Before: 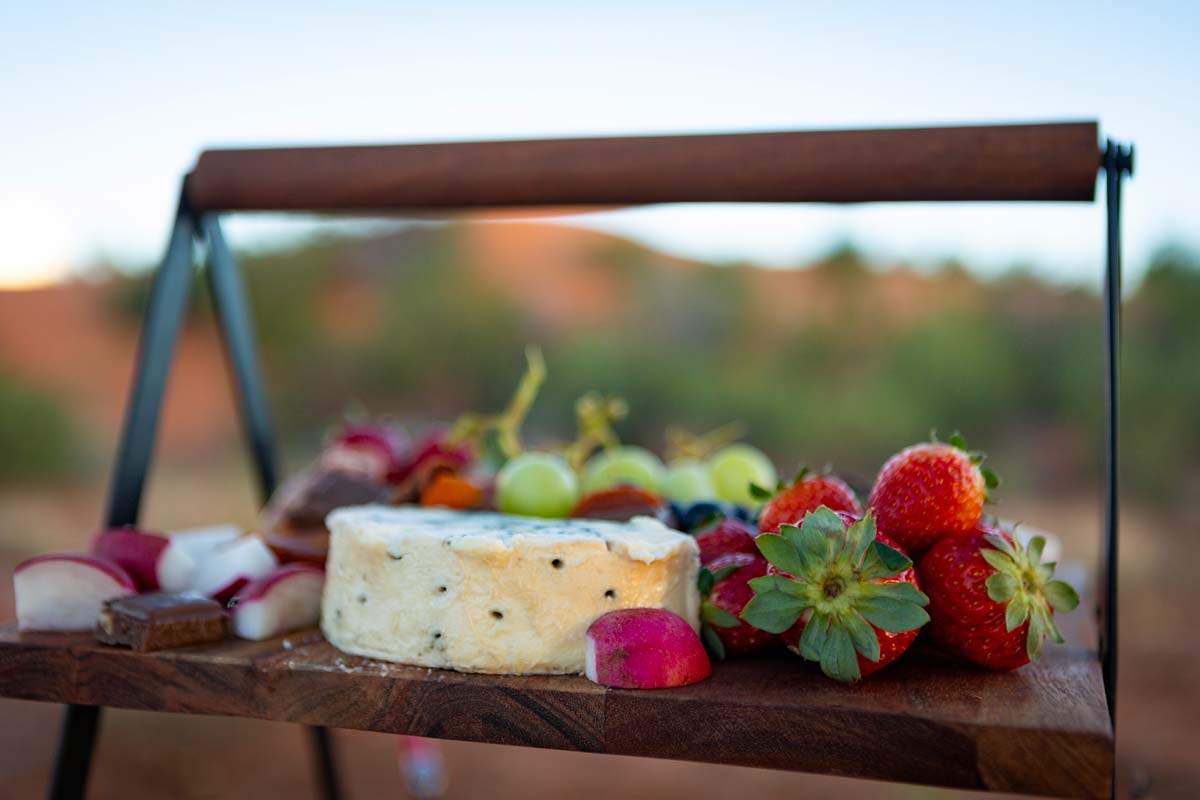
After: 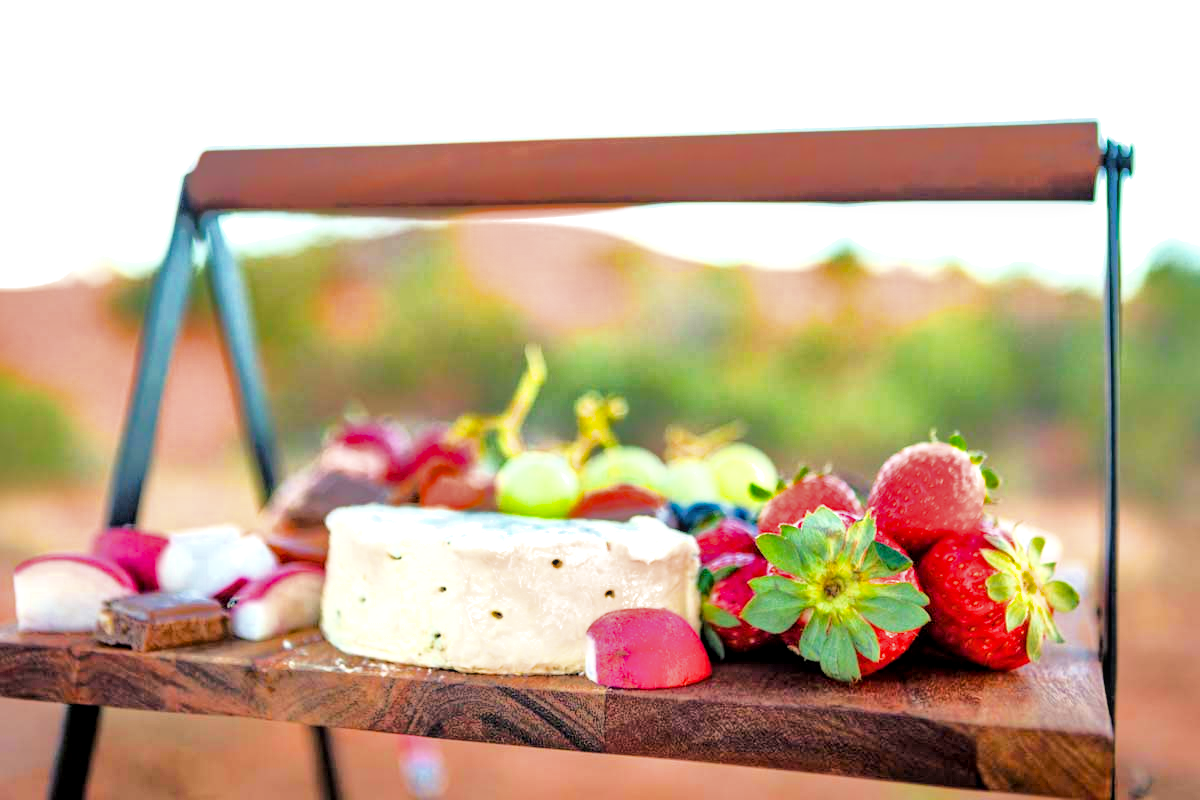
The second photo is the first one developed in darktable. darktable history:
local contrast: on, module defaults
shadows and highlights: shadows 39.46, highlights -59.9
filmic rgb: black relative exposure -8.01 EV, white relative exposure 4.01 EV, hardness 4.21, contrast 1.371
exposure: exposure 2.258 EV, compensate exposure bias true, compensate highlight preservation false
color balance rgb: highlights gain › chroma 3.087%, highlights gain › hue 76.78°, perceptual saturation grading › global saturation 0.697%, perceptual brilliance grading › mid-tones 9.454%, perceptual brilliance grading › shadows 15.258%, global vibrance 20%
